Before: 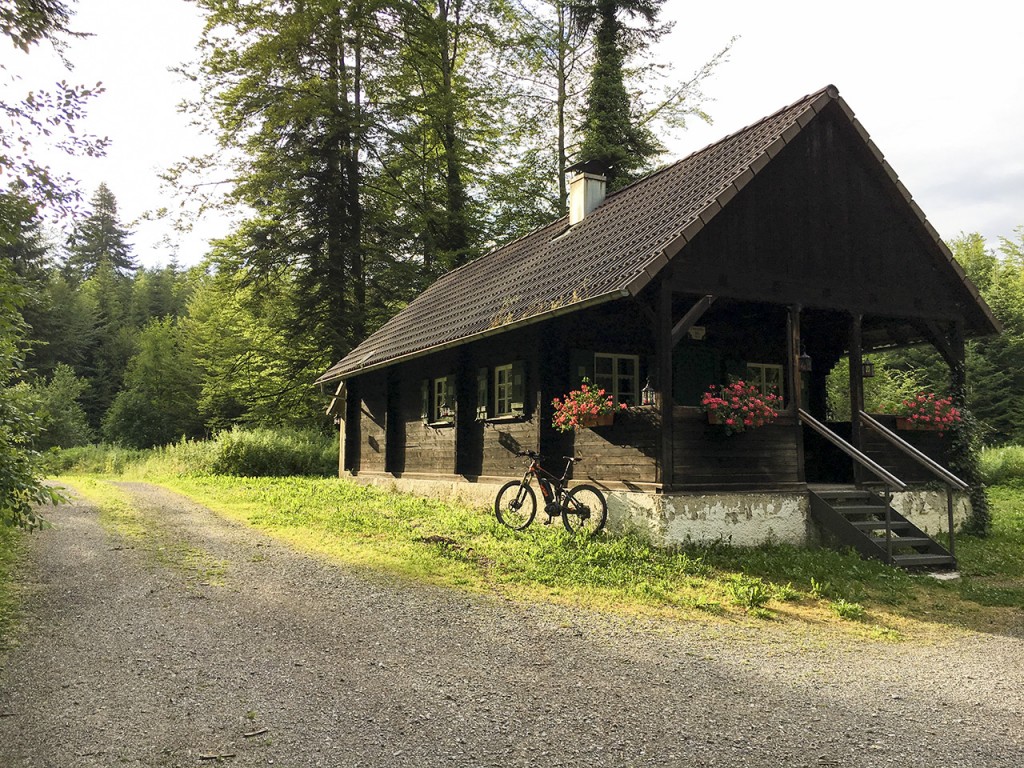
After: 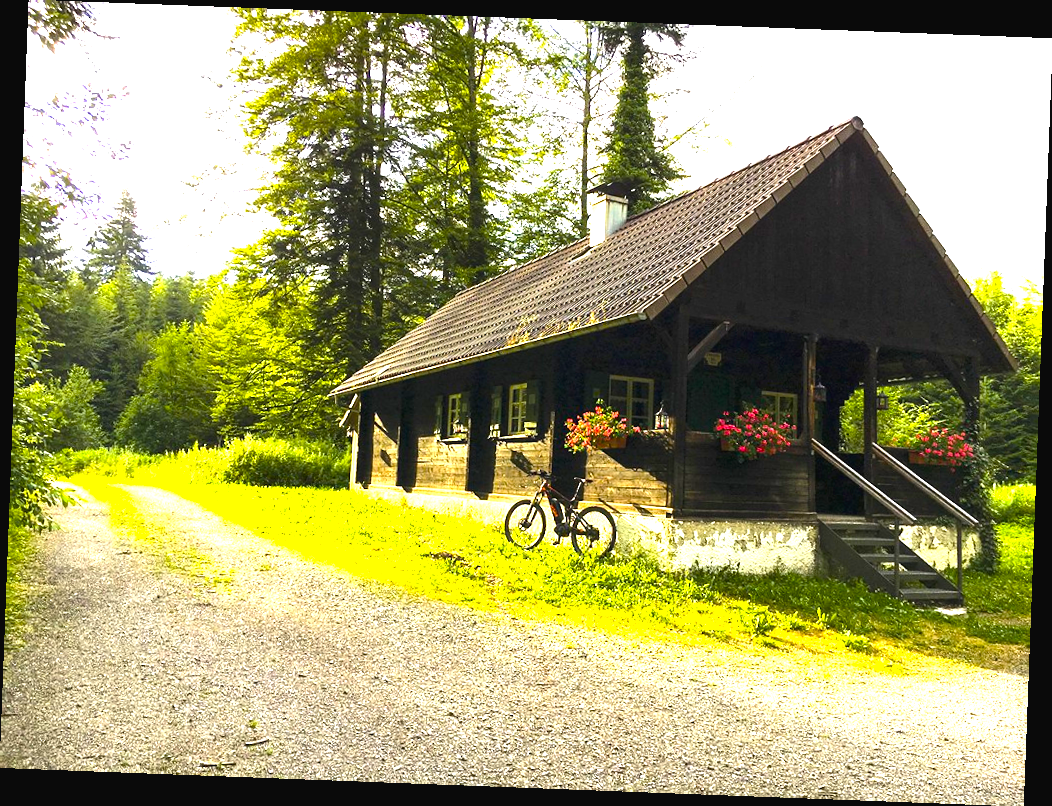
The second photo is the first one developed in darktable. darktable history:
color balance rgb: linear chroma grading › global chroma 9%, perceptual saturation grading › global saturation 36%, perceptual saturation grading › shadows 35%, perceptual brilliance grading › global brilliance 15%, perceptual brilliance grading › shadows -35%, global vibrance 15%
rotate and perspective: rotation 2.17°, automatic cropping off
exposure: black level correction -0.002, exposure 1.115 EV, compensate highlight preservation false
